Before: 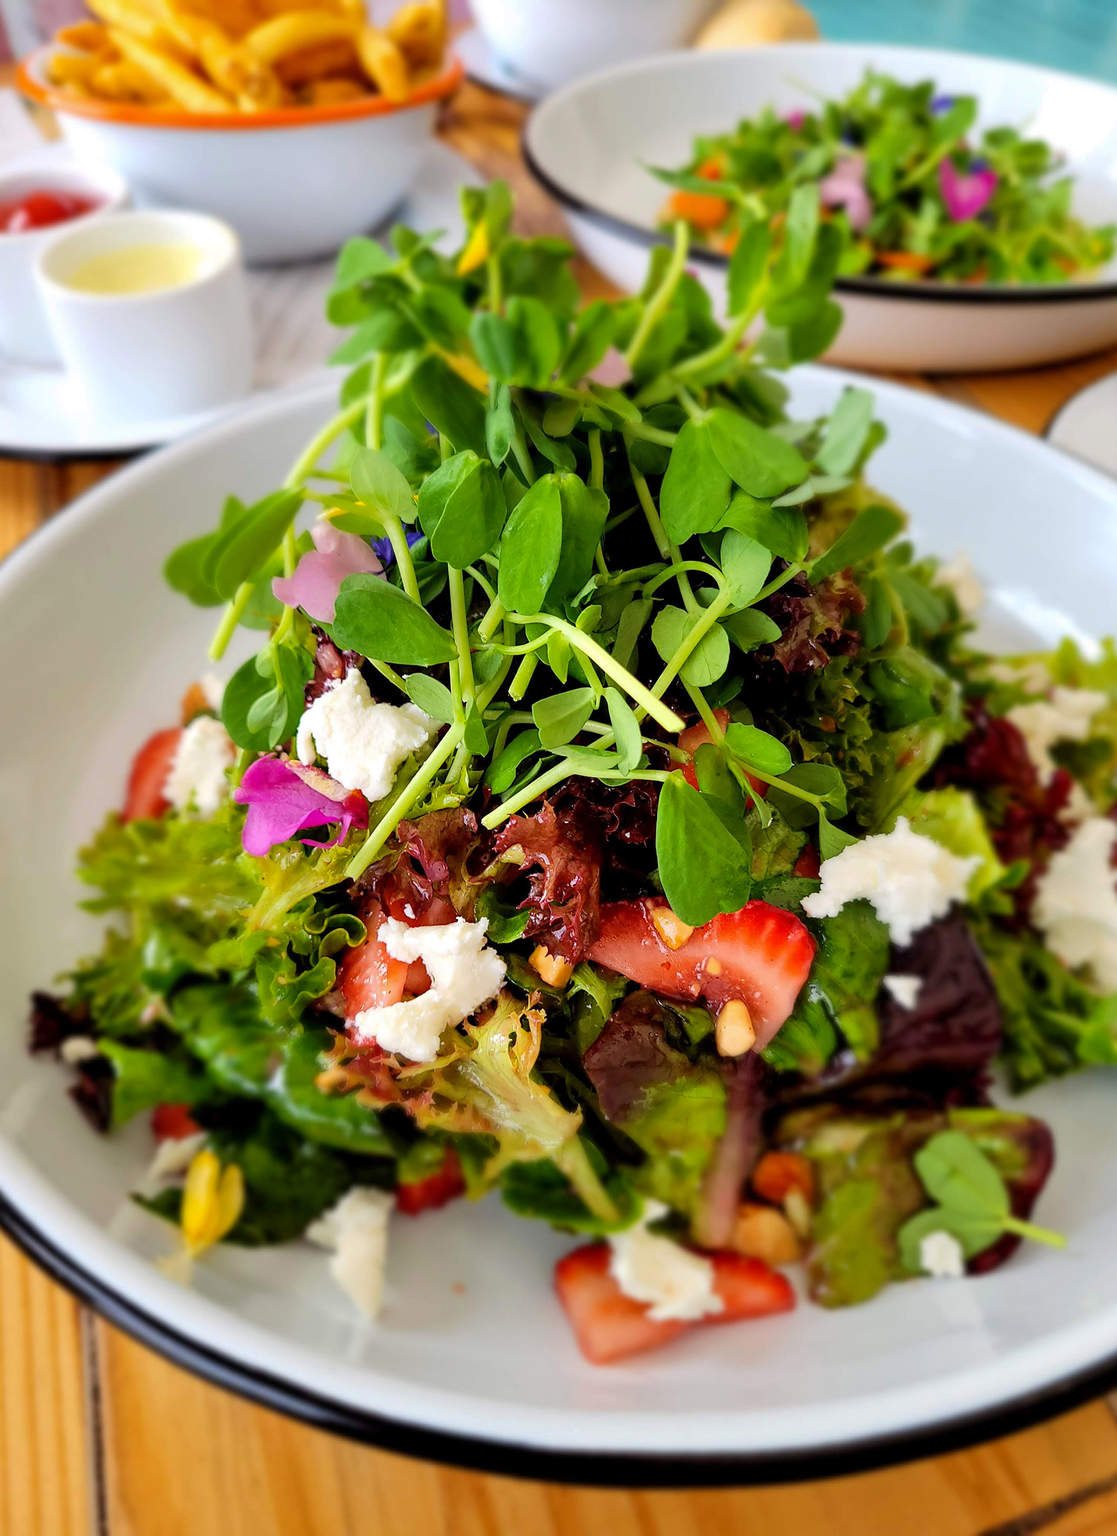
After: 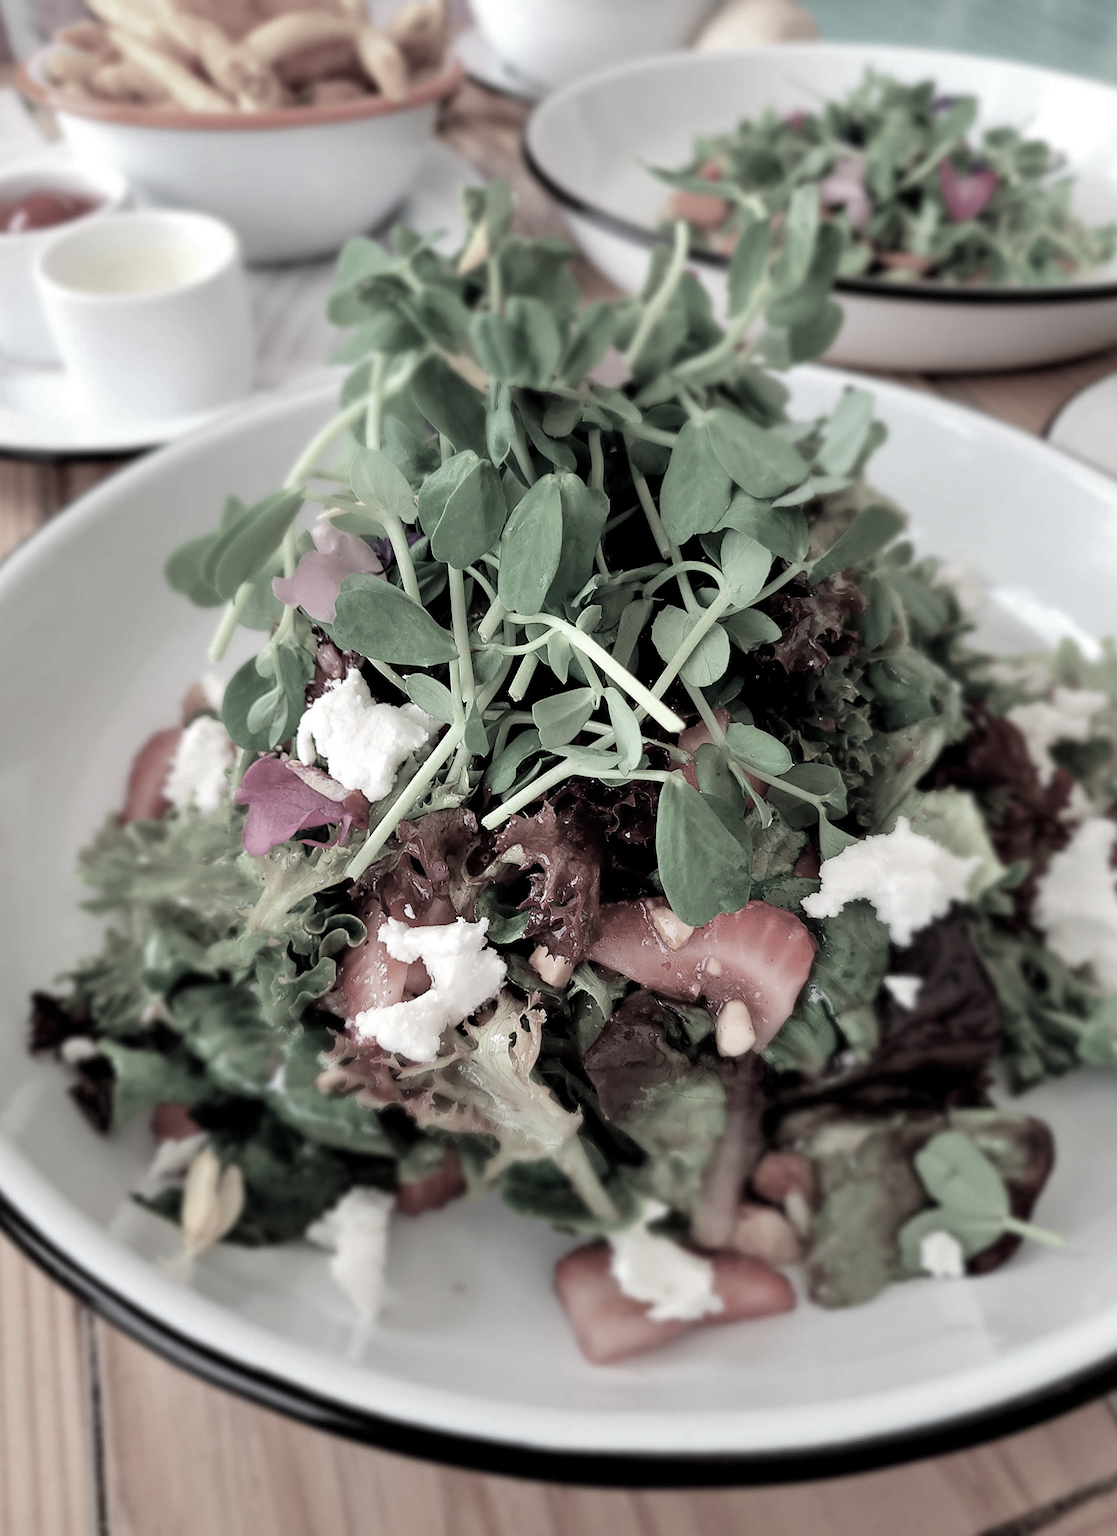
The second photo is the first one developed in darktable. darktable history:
base curve: curves: ch0 [(0, 0) (0.472, 0.455) (1, 1)], preserve colors none
color contrast: green-magenta contrast 0.3, blue-yellow contrast 0.15
